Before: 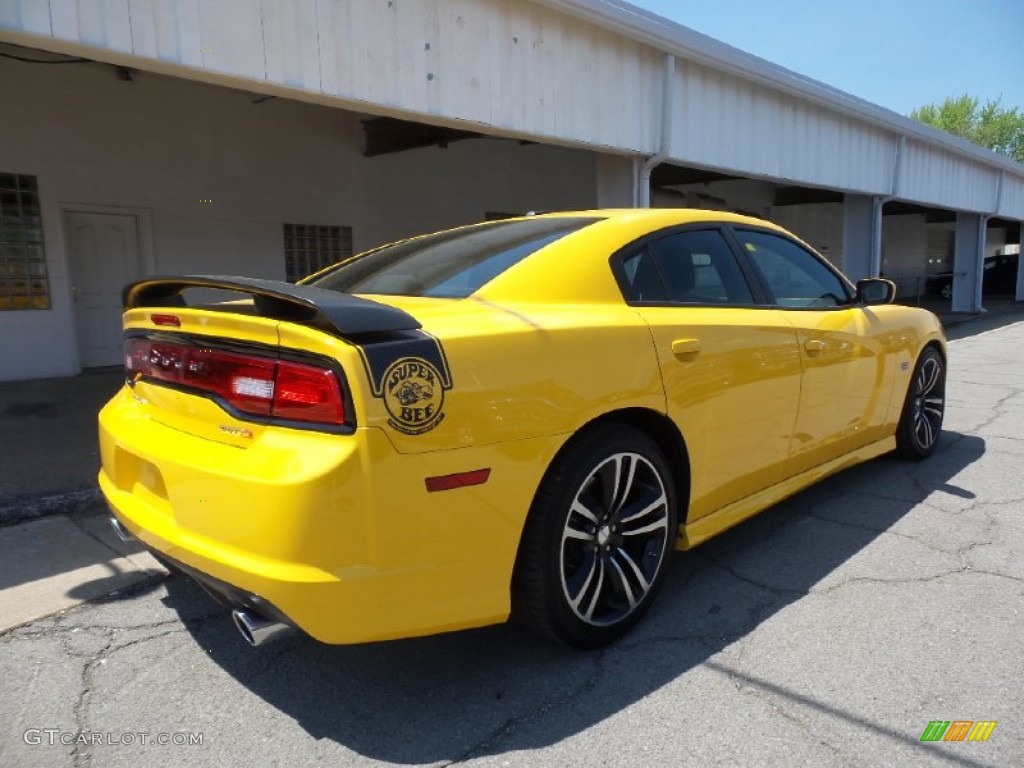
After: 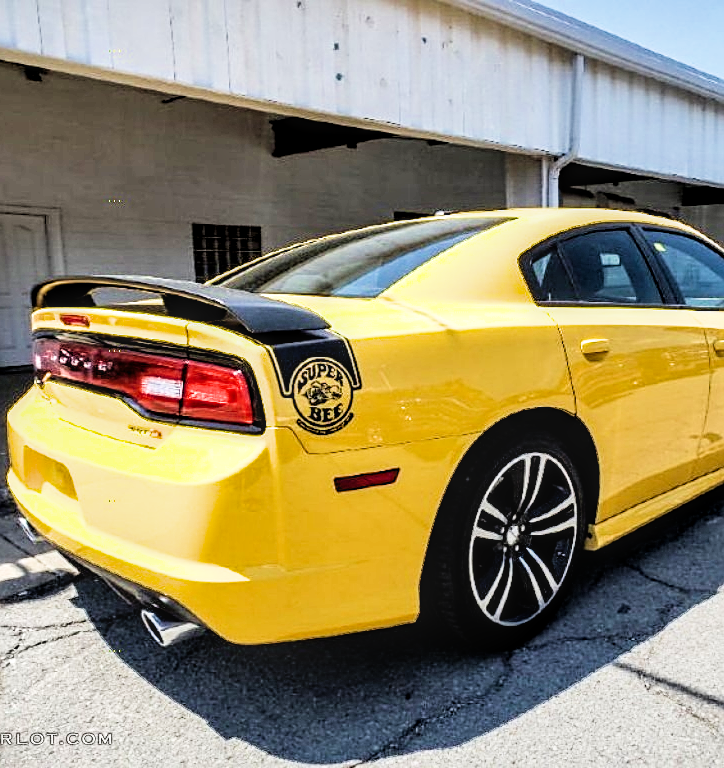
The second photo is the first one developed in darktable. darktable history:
filmic rgb: black relative exposure -5.11 EV, white relative exposure 3.98 EV, hardness 2.9, contrast 1.301
local contrast: detail 130%
crop and rotate: left 8.963%, right 20.313%
exposure: exposure 1.262 EV, compensate highlight preservation false
sharpen: on, module defaults
shadows and highlights: shadows 24.79, highlights -48.19, soften with gaussian
contrast equalizer: y [[0.601, 0.6, 0.598, 0.598, 0.6, 0.601], [0.5 ×6], [0.5 ×6], [0 ×6], [0 ×6]]
velvia: on, module defaults
